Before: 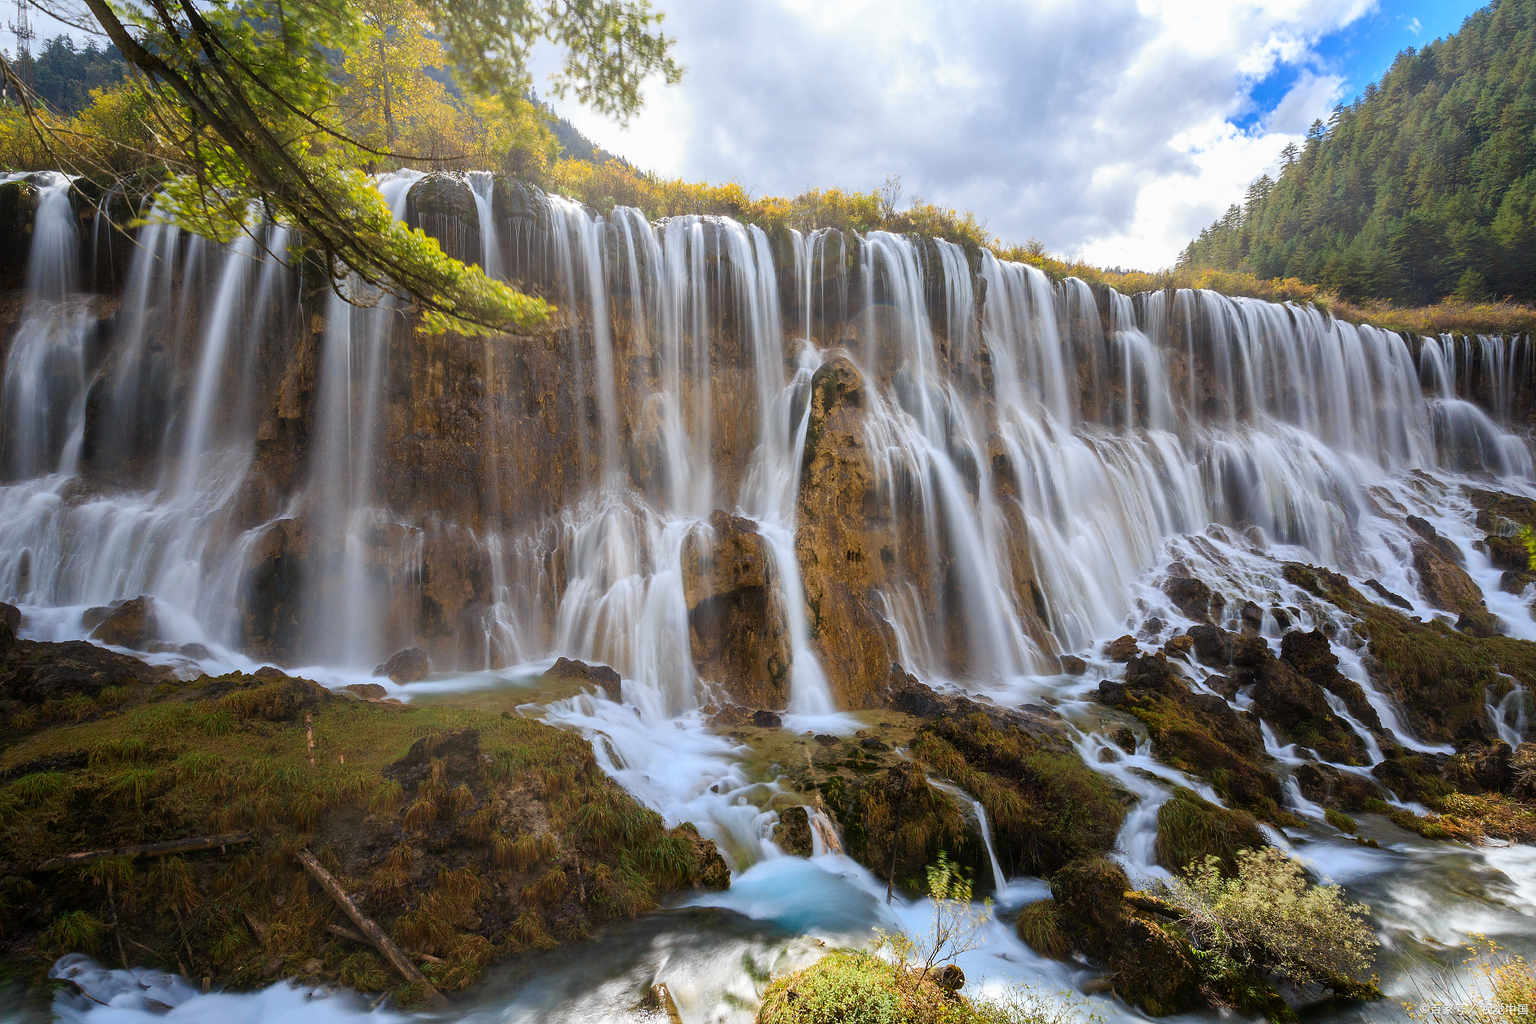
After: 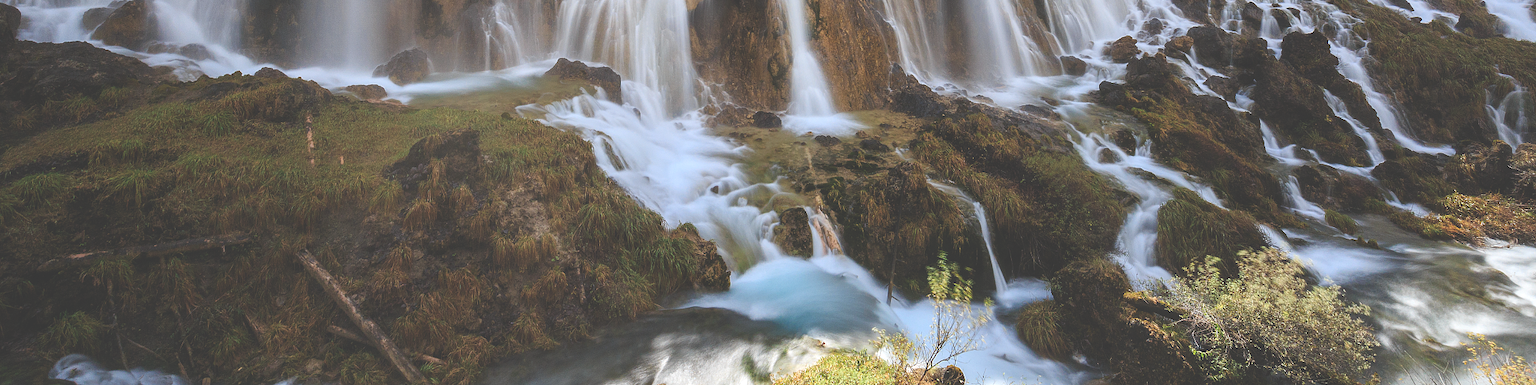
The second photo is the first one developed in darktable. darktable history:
local contrast: highlights 100%, shadows 100%, detail 119%, midtone range 0.2
exposure: black level correction -0.041, exposure 0.059 EV, compensate exposure bias true, compensate highlight preservation false
contrast brightness saturation: saturation -0.103
crop and rotate: top 58.603%, bottom 3.674%
